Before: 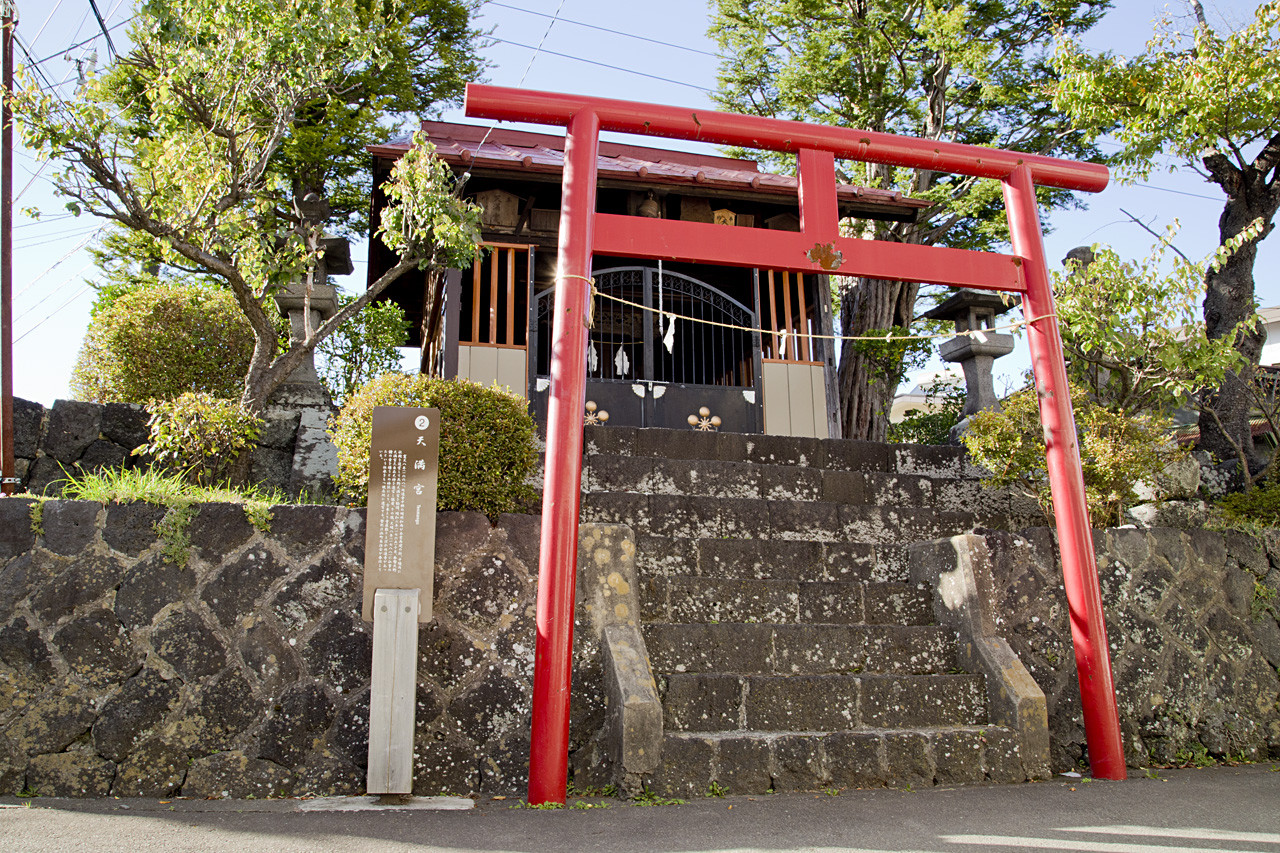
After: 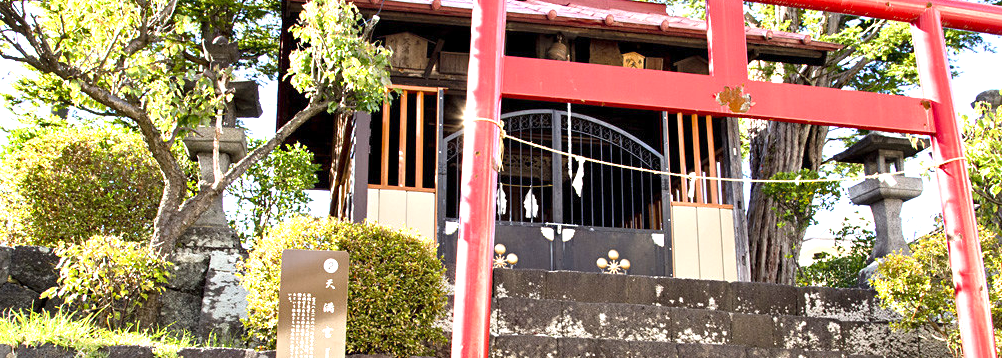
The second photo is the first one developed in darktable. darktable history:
shadows and highlights: shadows -88.49, highlights -35.23, soften with gaussian
exposure: exposure 1.211 EV, compensate exposure bias true, compensate highlight preservation false
crop: left 7.173%, top 18.508%, right 14.517%, bottom 39.515%
contrast equalizer: octaves 7, y [[0.5 ×6], [0.5 ×6], [0.5, 0.5, 0.501, 0.545, 0.707, 0.863], [0 ×6], [0 ×6]], mix 0.291
